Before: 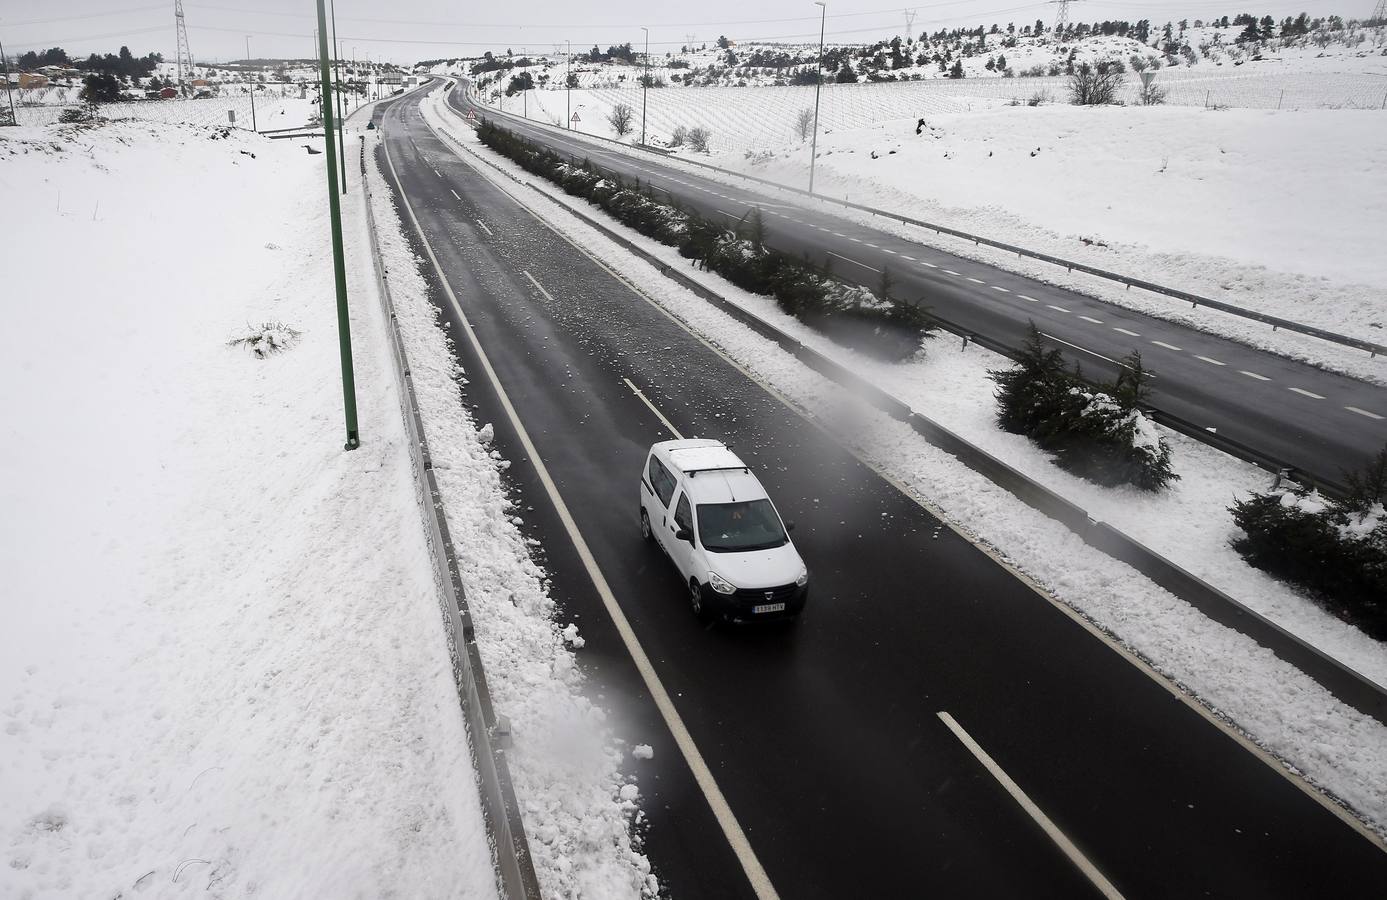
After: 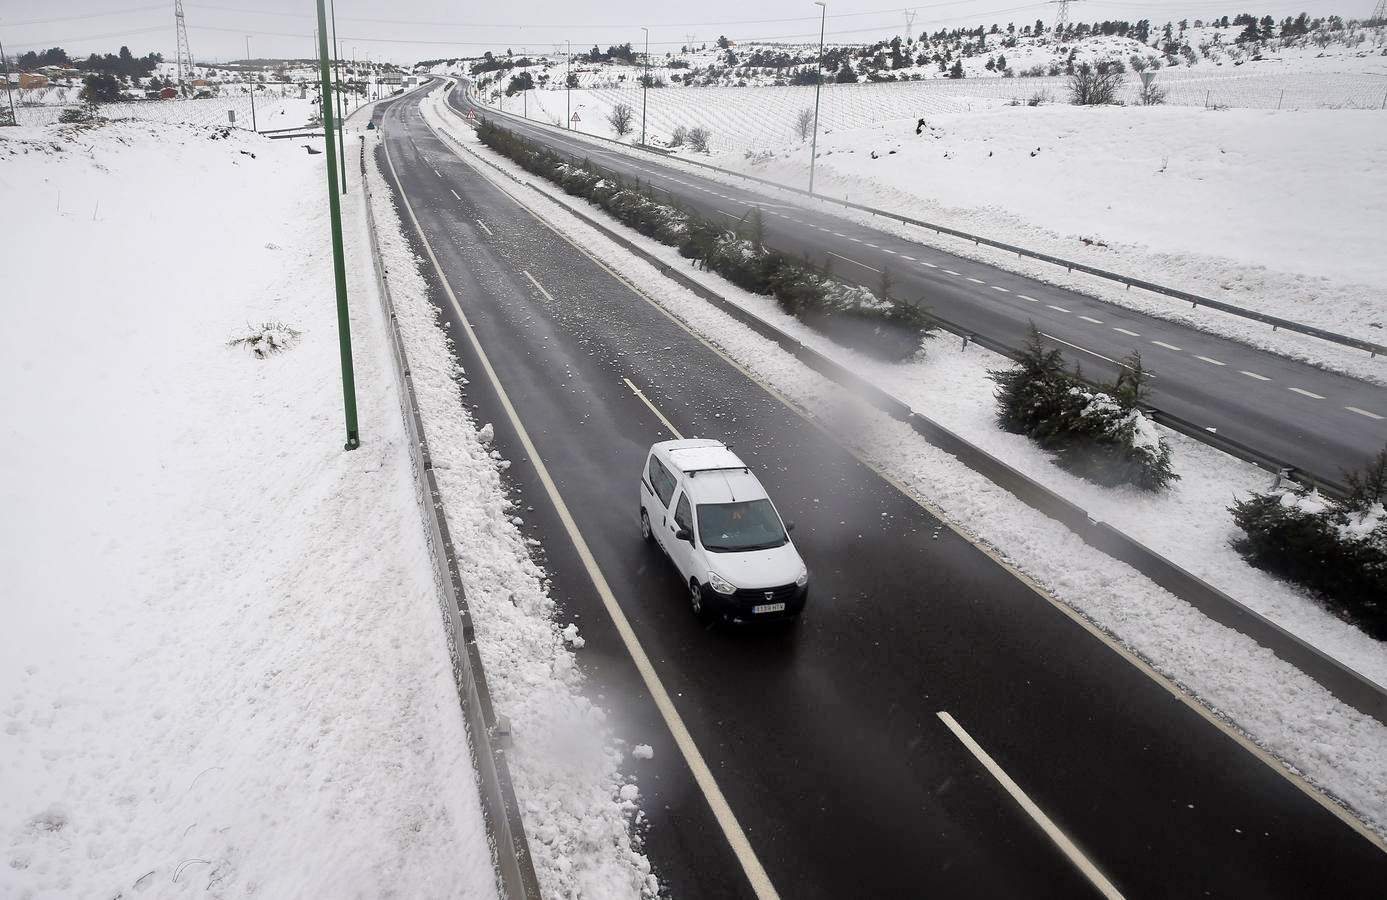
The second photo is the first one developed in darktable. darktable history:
tone equalizer: -7 EV 0.141 EV, -6 EV 0.621 EV, -5 EV 1.18 EV, -4 EV 1.35 EV, -3 EV 1.13 EV, -2 EV 0.6 EV, -1 EV 0.145 EV
